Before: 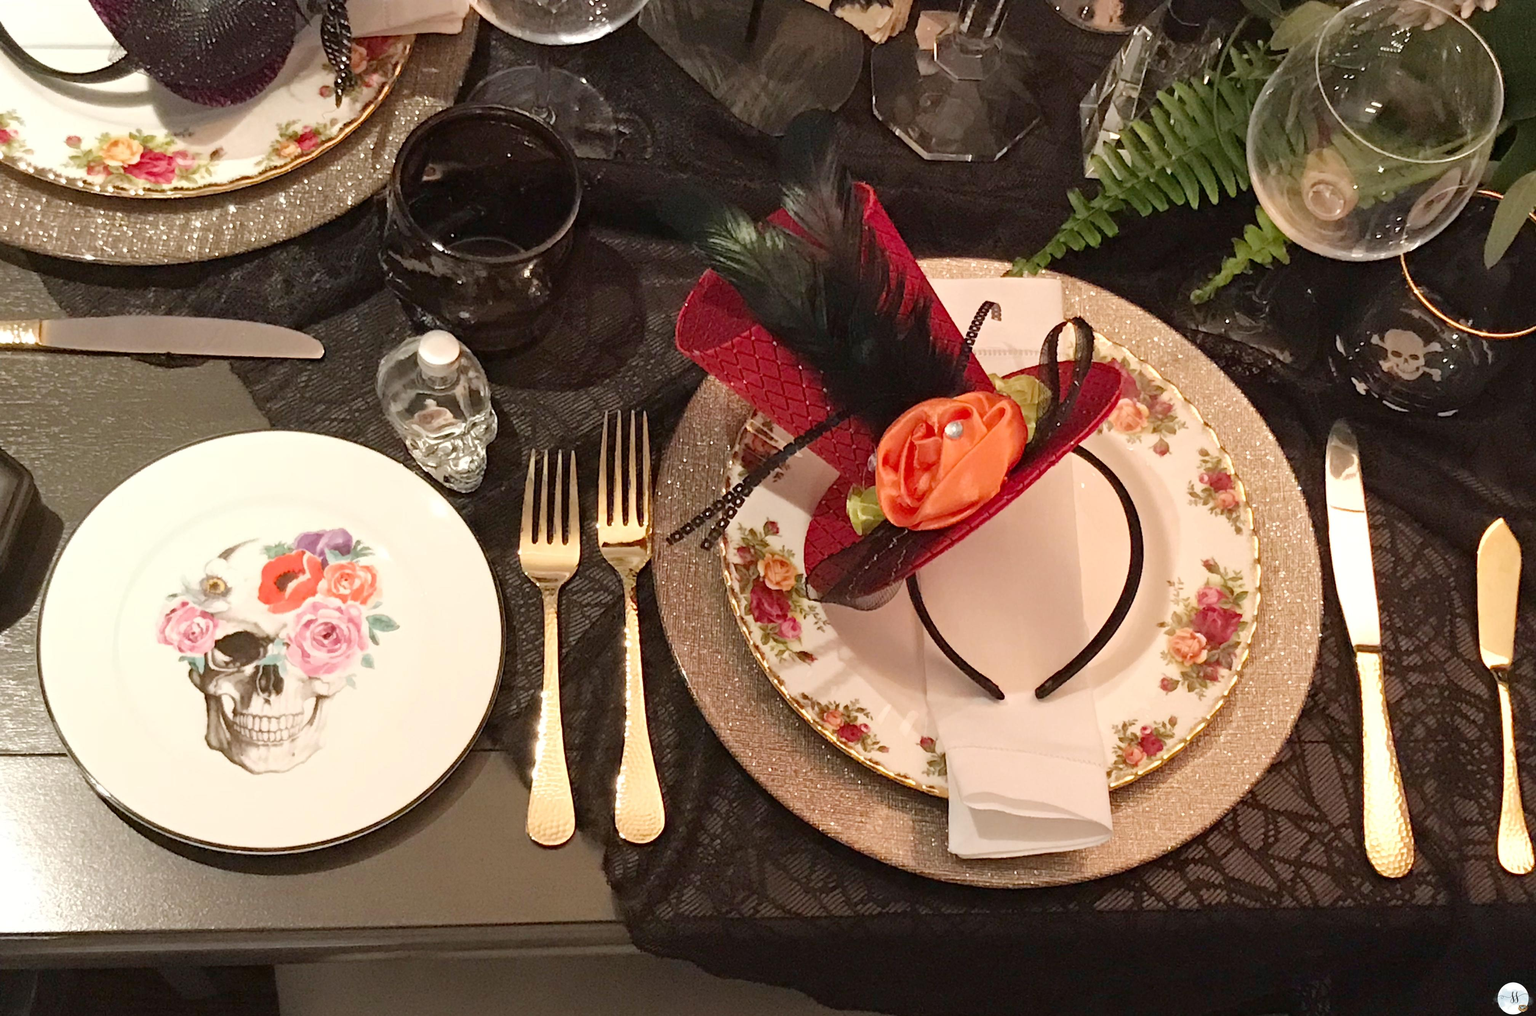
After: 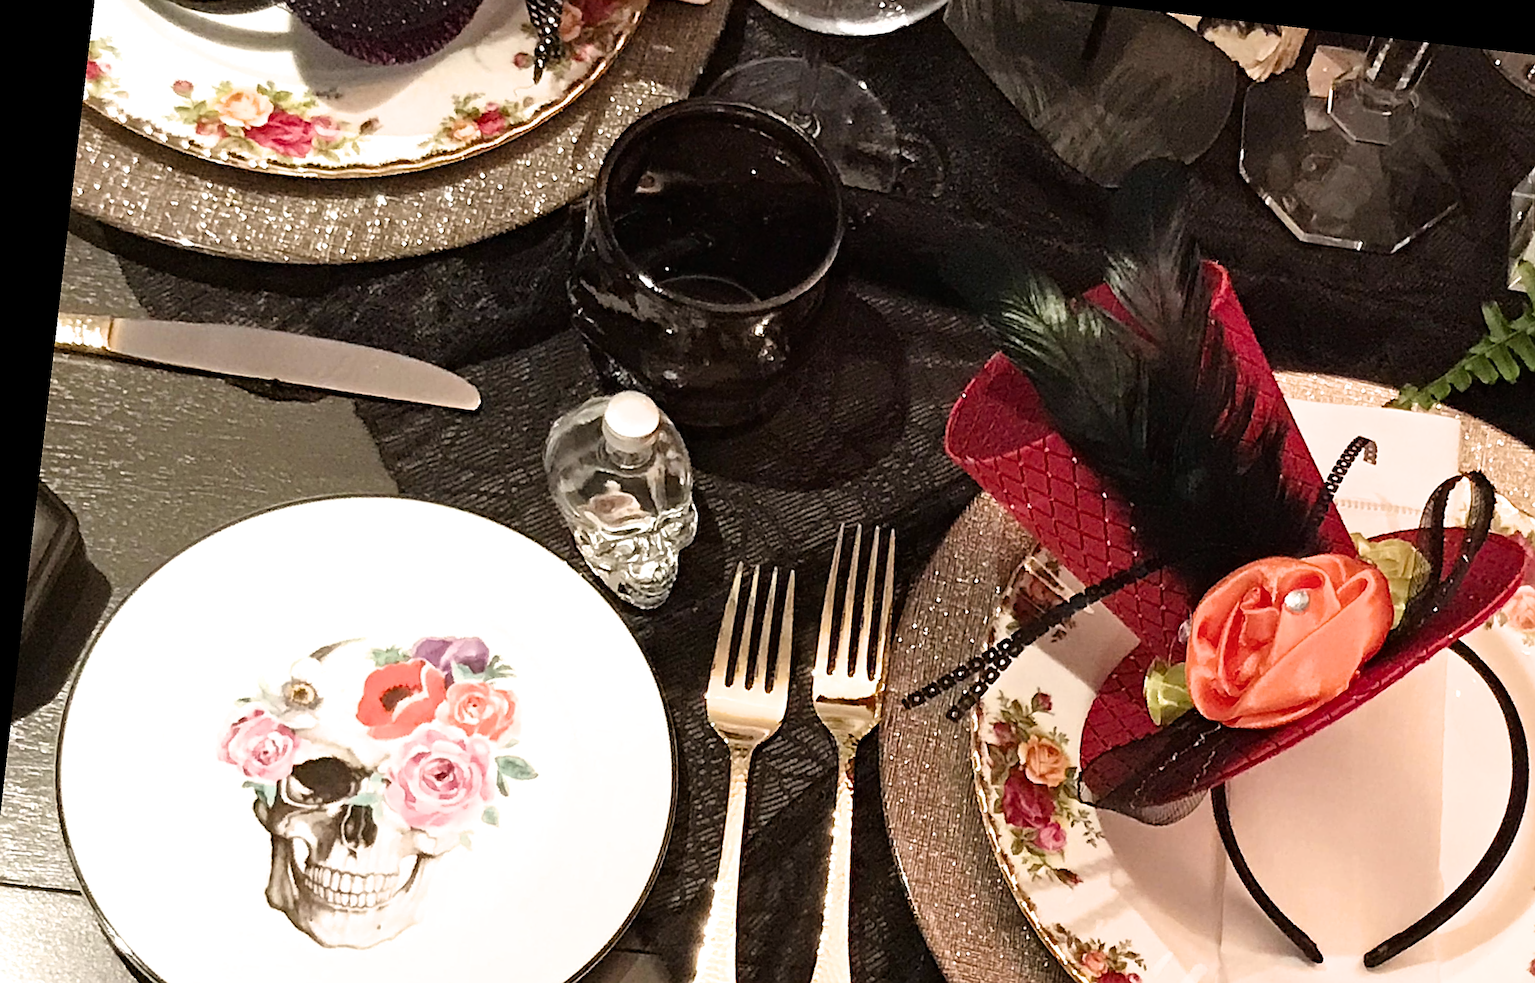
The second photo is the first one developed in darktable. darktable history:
crop and rotate: angle -6.6°, left 2.166%, top 6.995%, right 27.199%, bottom 30.327%
sharpen: on, module defaults
filmic rgb: black relative exposure -9.12 EV, white relative exposure 2.3 EV, hardness 7.47, contrast in shadows safe
contrast equalizer: octaves 7, y [[0.502, 0.505, 0.512, 0.529, 0.564, 0.588], [0.5 ×6], [0.502, 0.505, 0.512, 0.529, 0.564, 0.588], [0, 0.001, 0.001, 0.004, 0.008, 0.011], [0, 0.001, 0.001, 0.004, 0.008, 0.011]]
